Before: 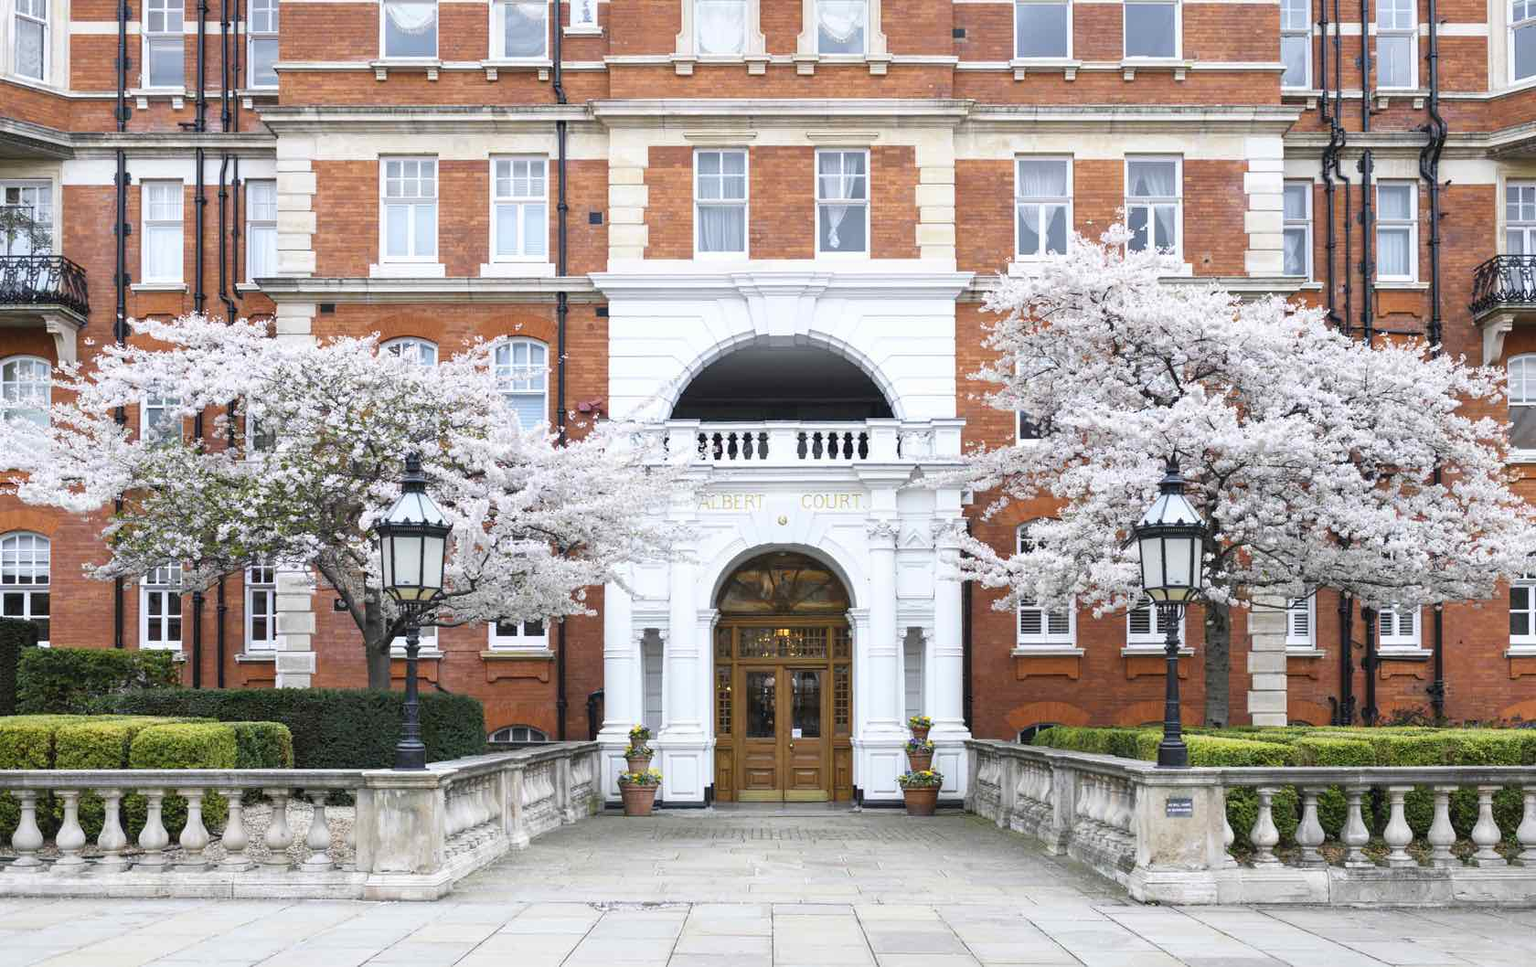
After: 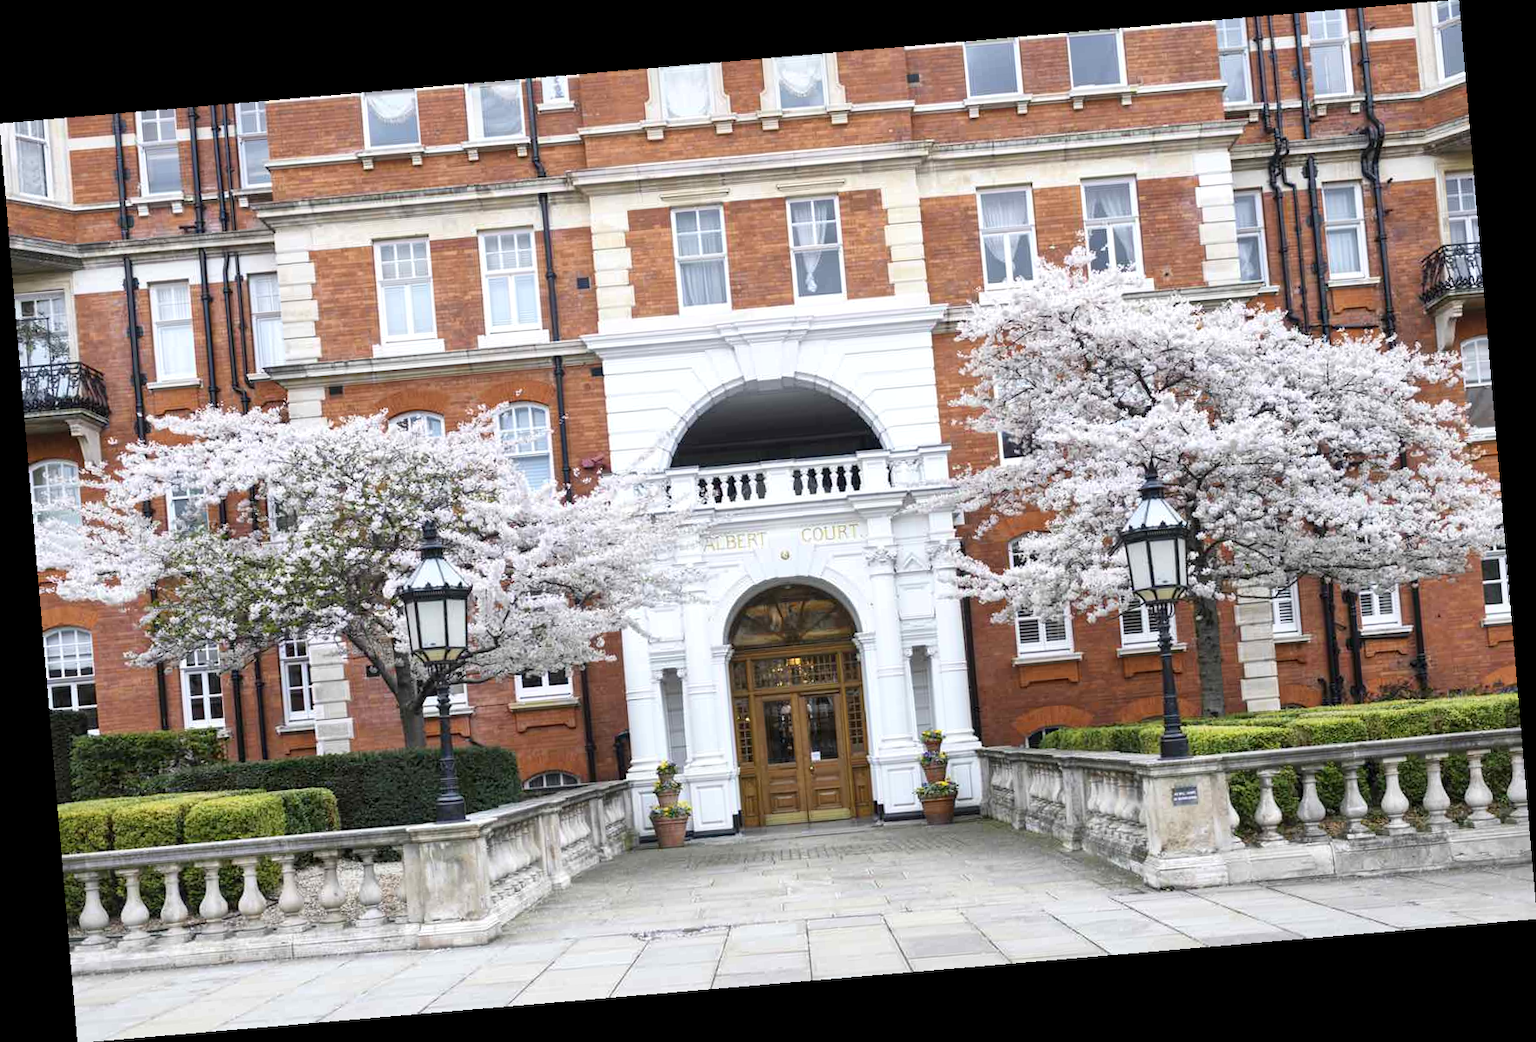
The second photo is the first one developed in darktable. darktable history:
rotate and perspective: rotation -4.86°, automatic cropping off
local contrast: mode bilateral grid, contrast 20, coarseness 50, detail 130%, midtone range 0.2
